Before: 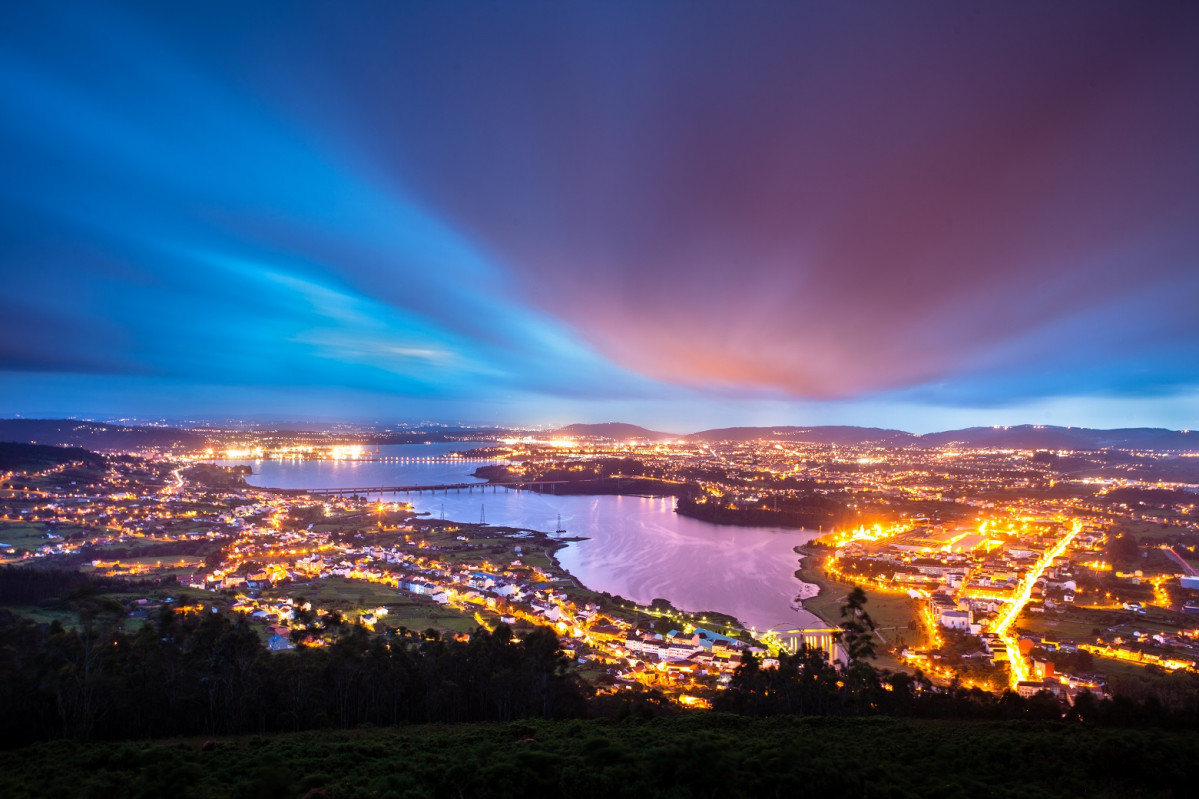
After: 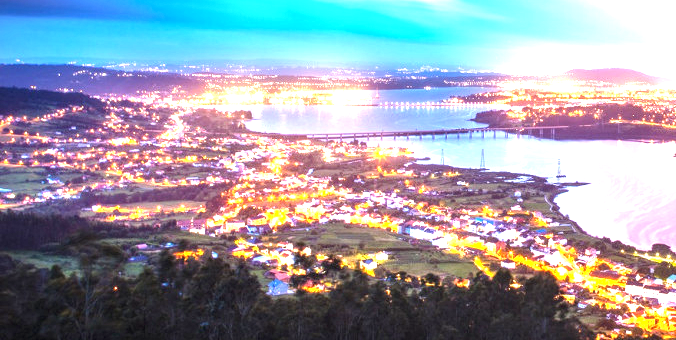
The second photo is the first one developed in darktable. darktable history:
crop: top 44.483%, right 43.593%, bottom 12.892%
local contrast: on, module defaults
exposure: black level correction 0, exposure 1.75 EV, compensate exposure bias true, compensate highlight preservation false
